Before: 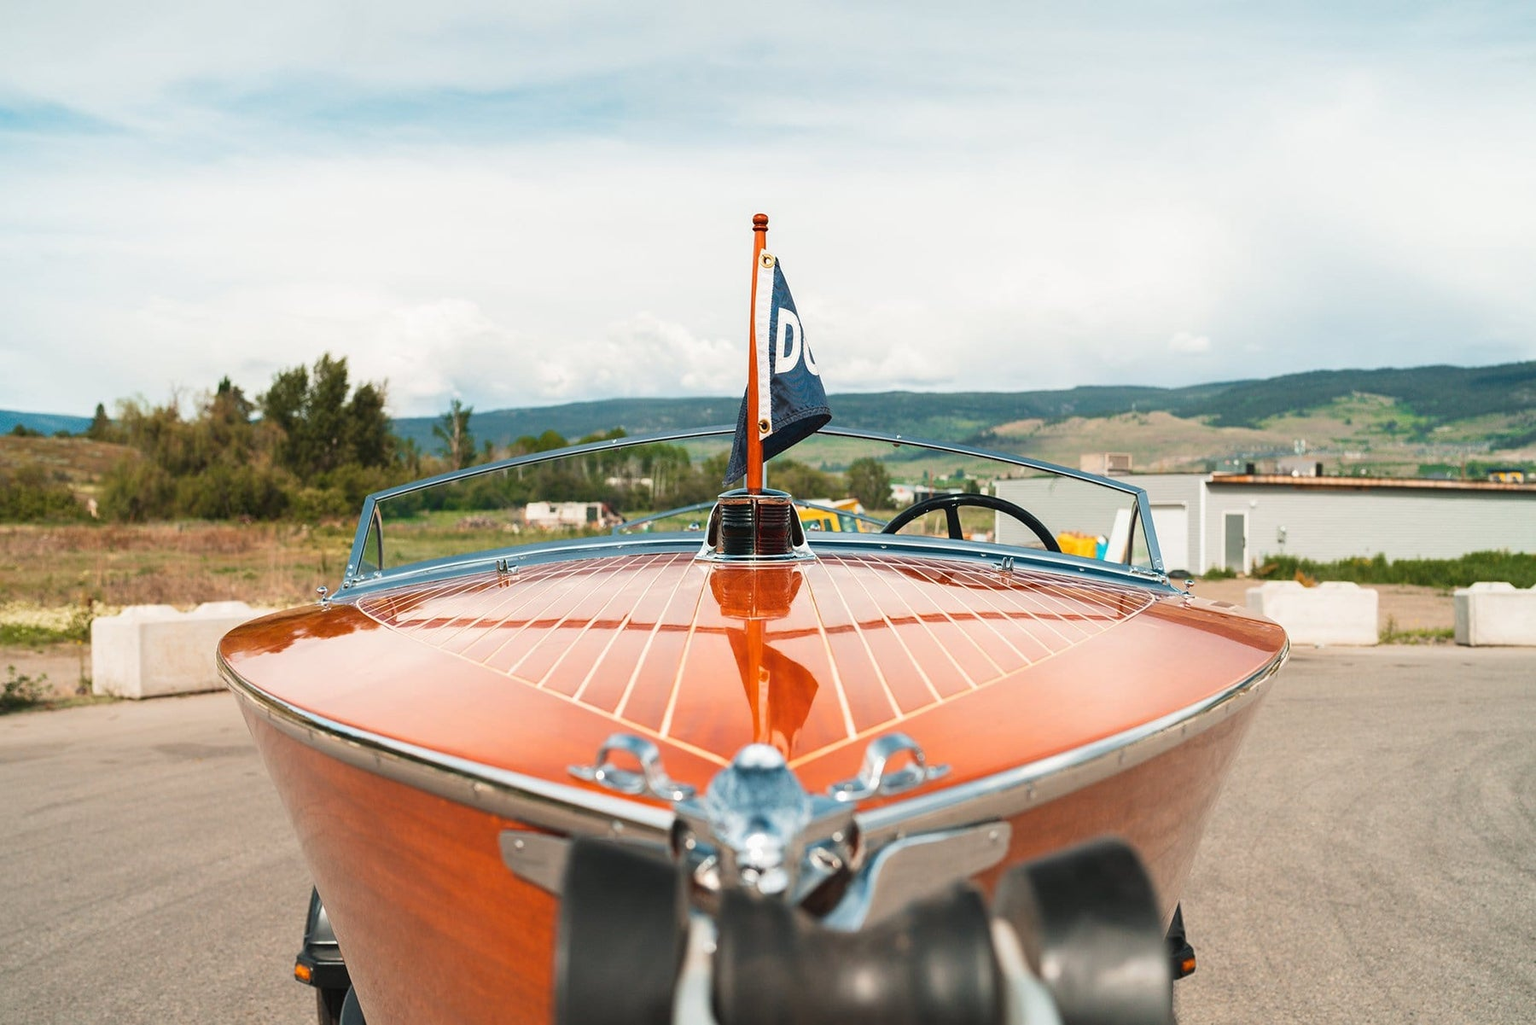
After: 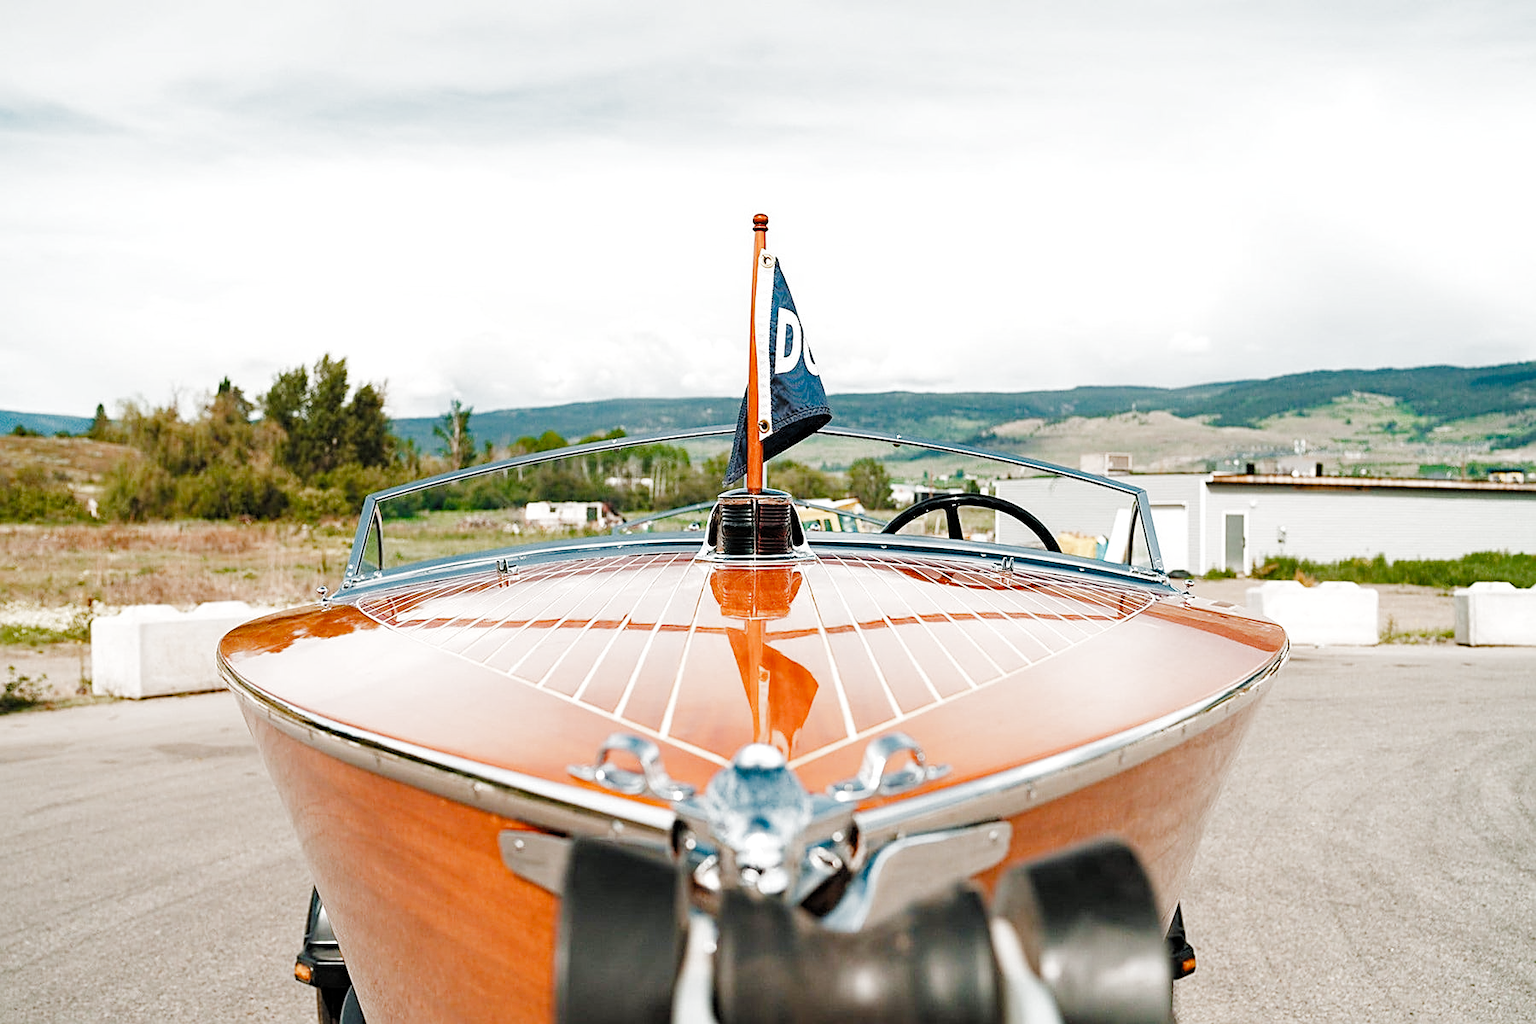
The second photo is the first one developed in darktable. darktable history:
sharpen: on, module defaults
color zones: curves: ch0 [(0, 0.5) (0.143, 0.5) (0.286, 0.5) (0.429, 0.495) (0.571, 0.437) (0.714, 0.44) (0.857, 0.496) (1, 0.5)]
haze removal: strength 0.25, distance 0.25, compatibility mode true, adaptive false
contrast equalizer: y [[0.518, 0.517, 0.501, 0.5, 0.5, 0.5], [0.5 ×6], [0.5 ×6], [0 ×6], [0 ×6]]
filmic: grey point source 9.4, black point source -8.89, white point source 3.19, grey point target 18, white point target 100, output power 2.2, latitude stops 2, contrast 1.65, saturation 100, global saturation 100
